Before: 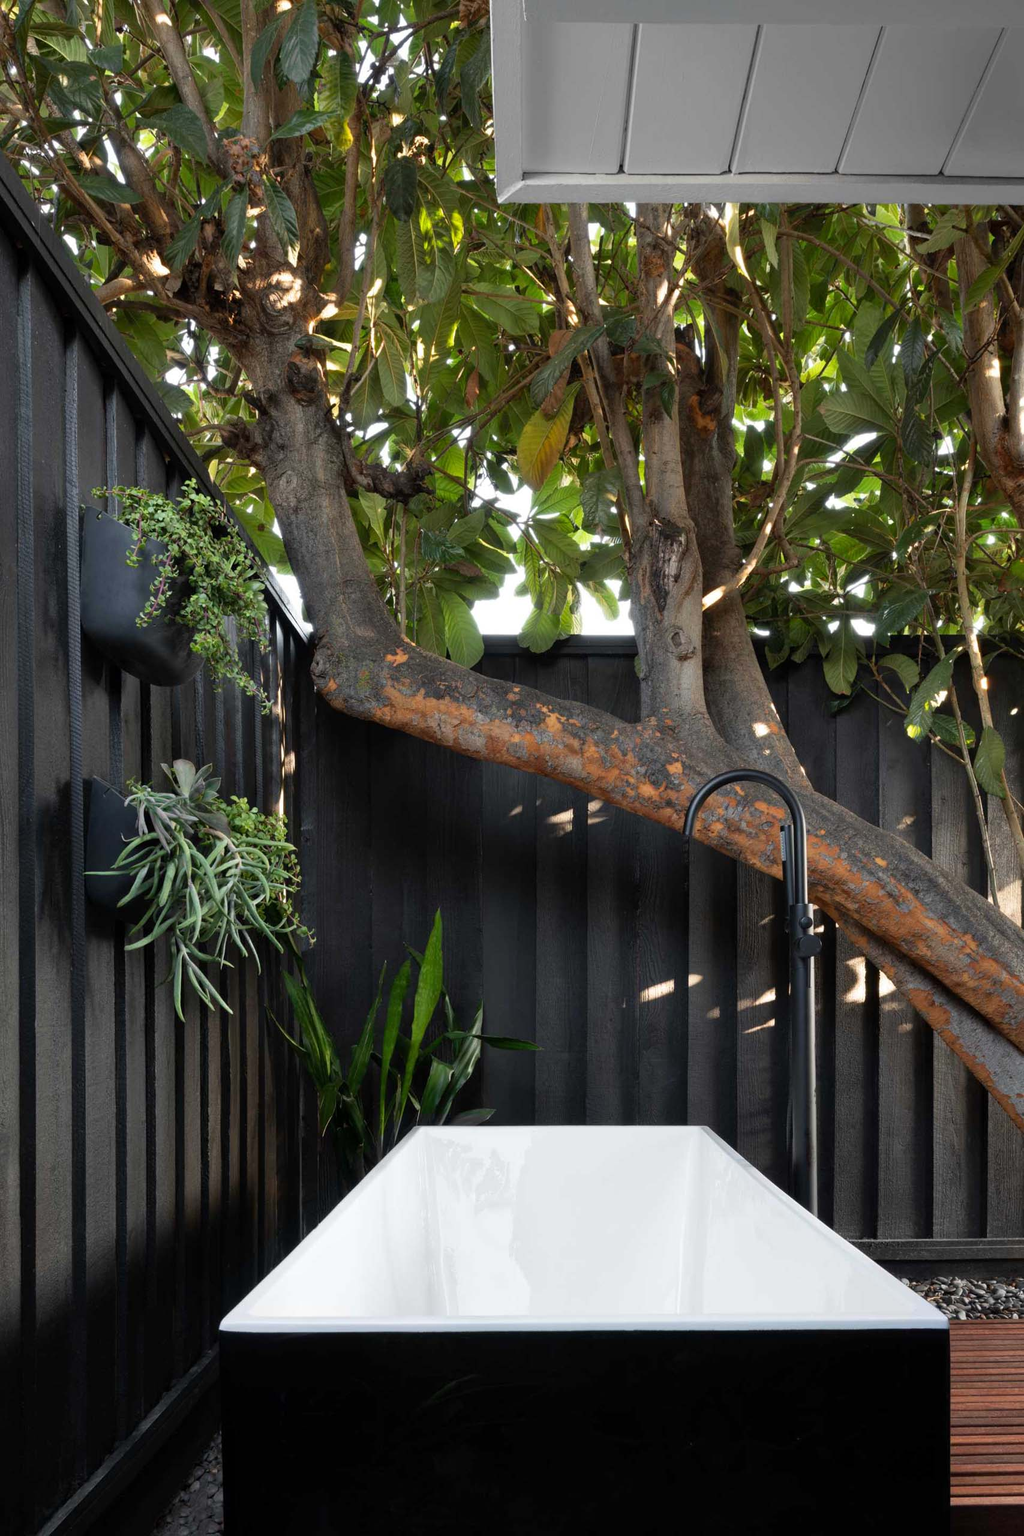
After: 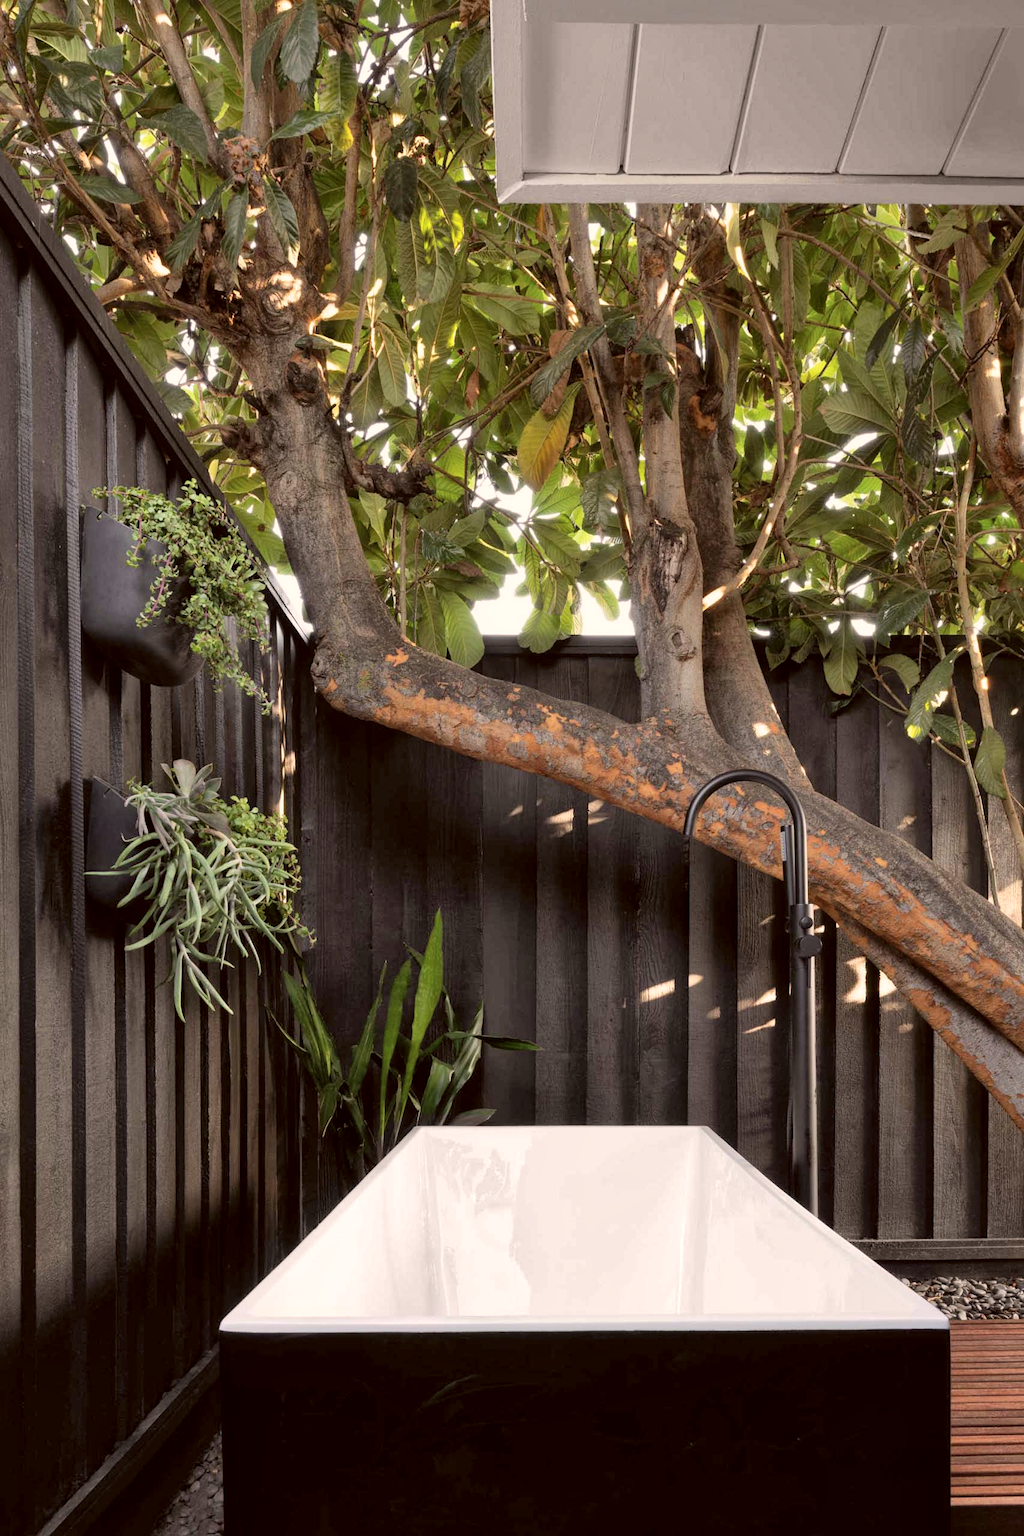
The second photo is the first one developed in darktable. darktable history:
global tonemap: drago (1, 100), detail 1
color correction: highlights a* 6.27, highlights b* 8.19, shadows a* 5.94, shadows b* 7.23, saturation 0.9
